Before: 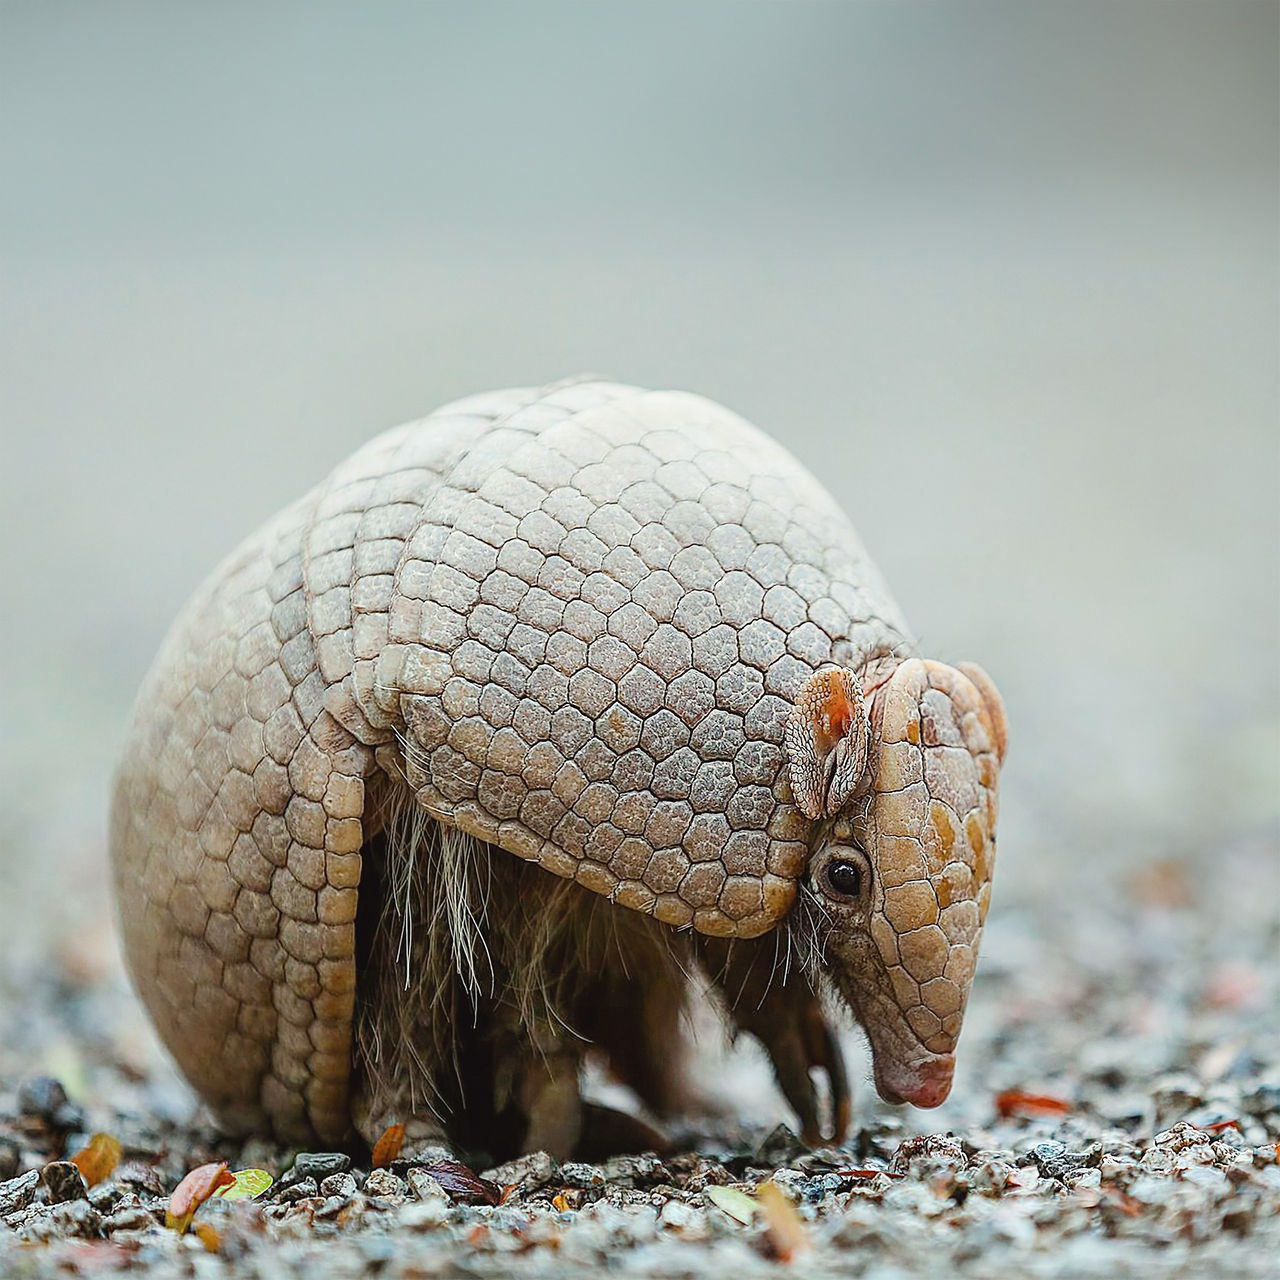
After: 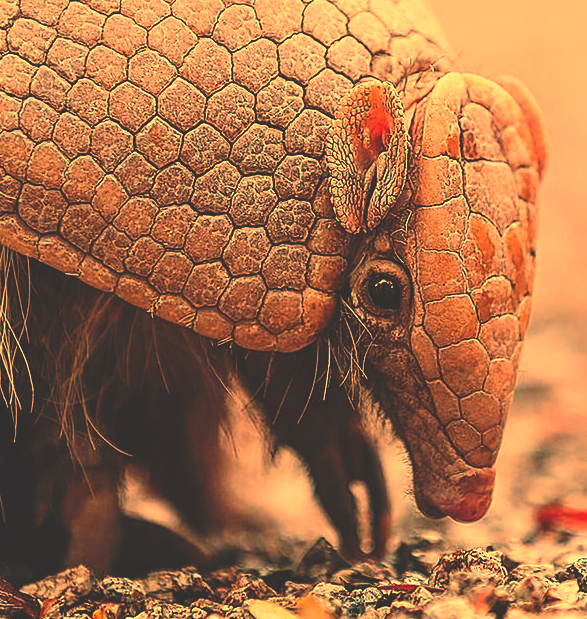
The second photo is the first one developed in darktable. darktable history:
white balance: red 1.467, blue 0.684
crop: left 35.976%, top 45.819%, right 18.162%, bottom 5.807%
rgb curve: curves: ch0 [(0, 0.186) (0.314, 0.284) (0.775, 0.708) (1, 1)], compensate middle gray true, preserve colors none
